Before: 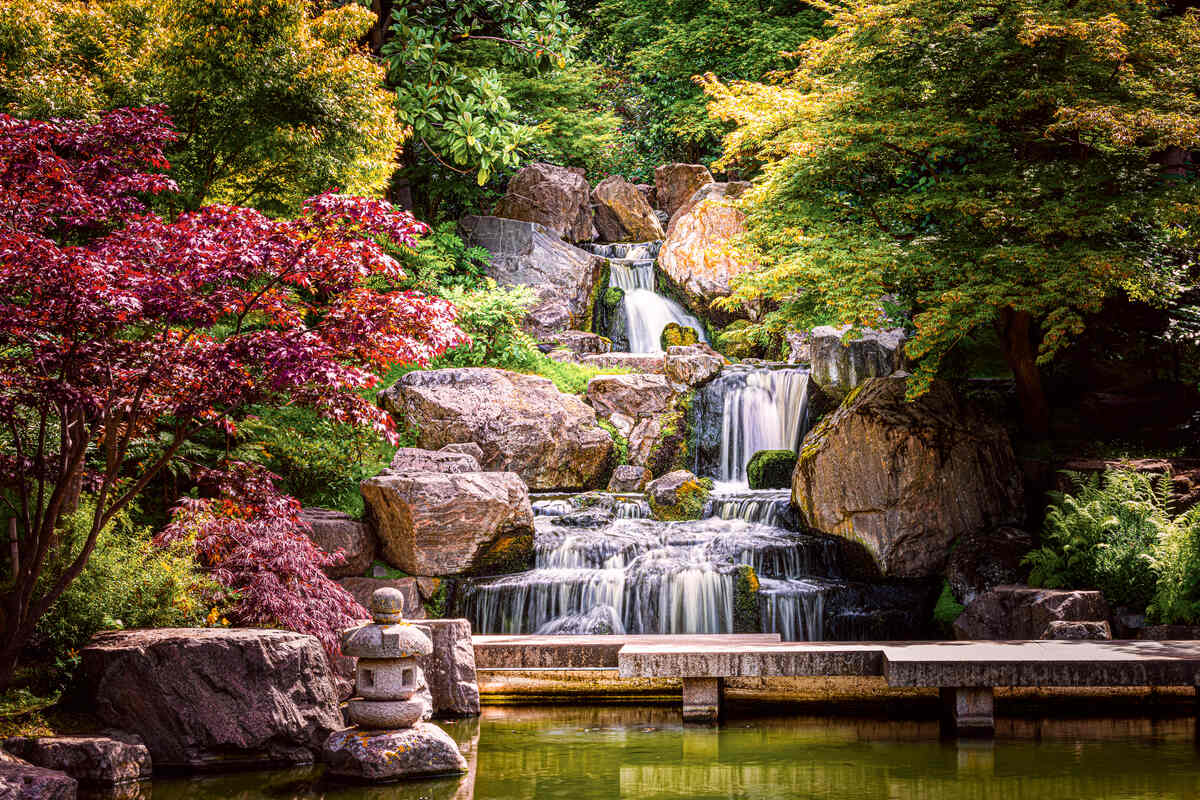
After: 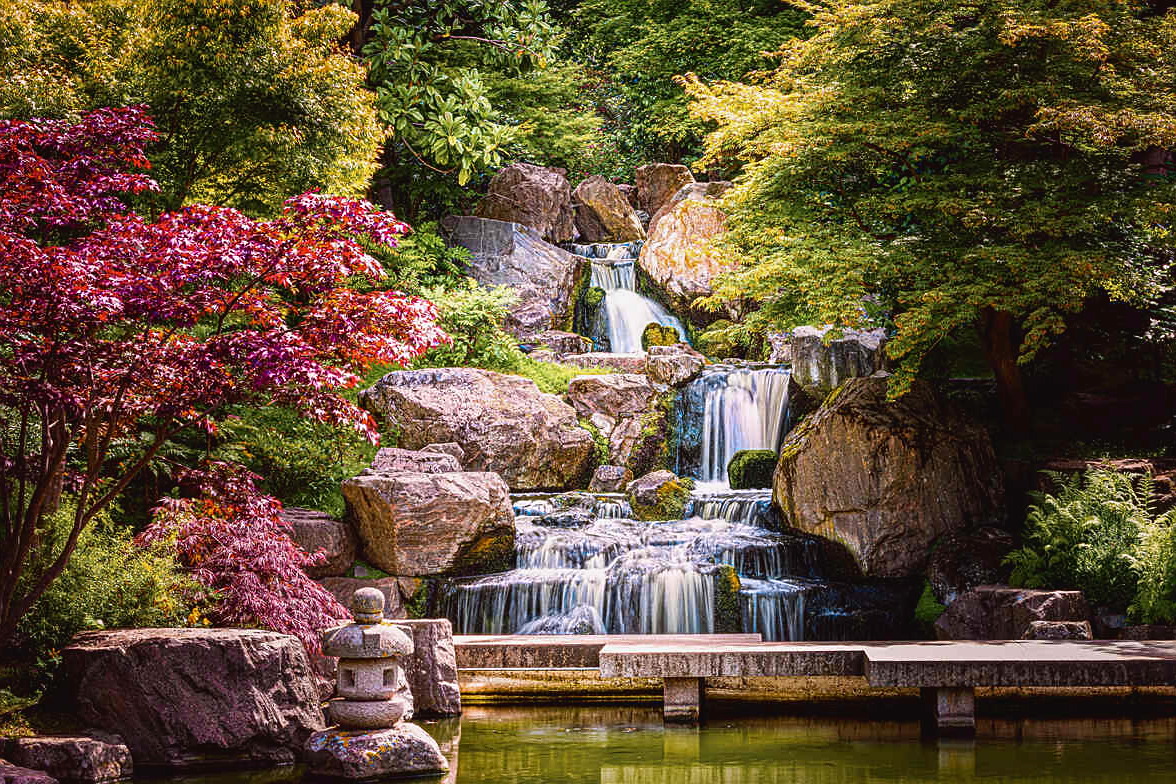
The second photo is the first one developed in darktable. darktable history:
contrast brightness saturation: contrast -0.066, brightness -0.036, saturation -0.108
crop: left 1.652%, right 0.279%, bottom 1.913%
color zones: curves: ch0 [(0.254, 0.492) (0.724, 0.62)]; ch1 [(0.25, 0.528) (0.719, 0.796)]; ch2 [(0, 0.472) (0.25, 0.5) (0.73, 0.184)]
sharpen: radius 1.466, amount 0.393, threshold 1.164
